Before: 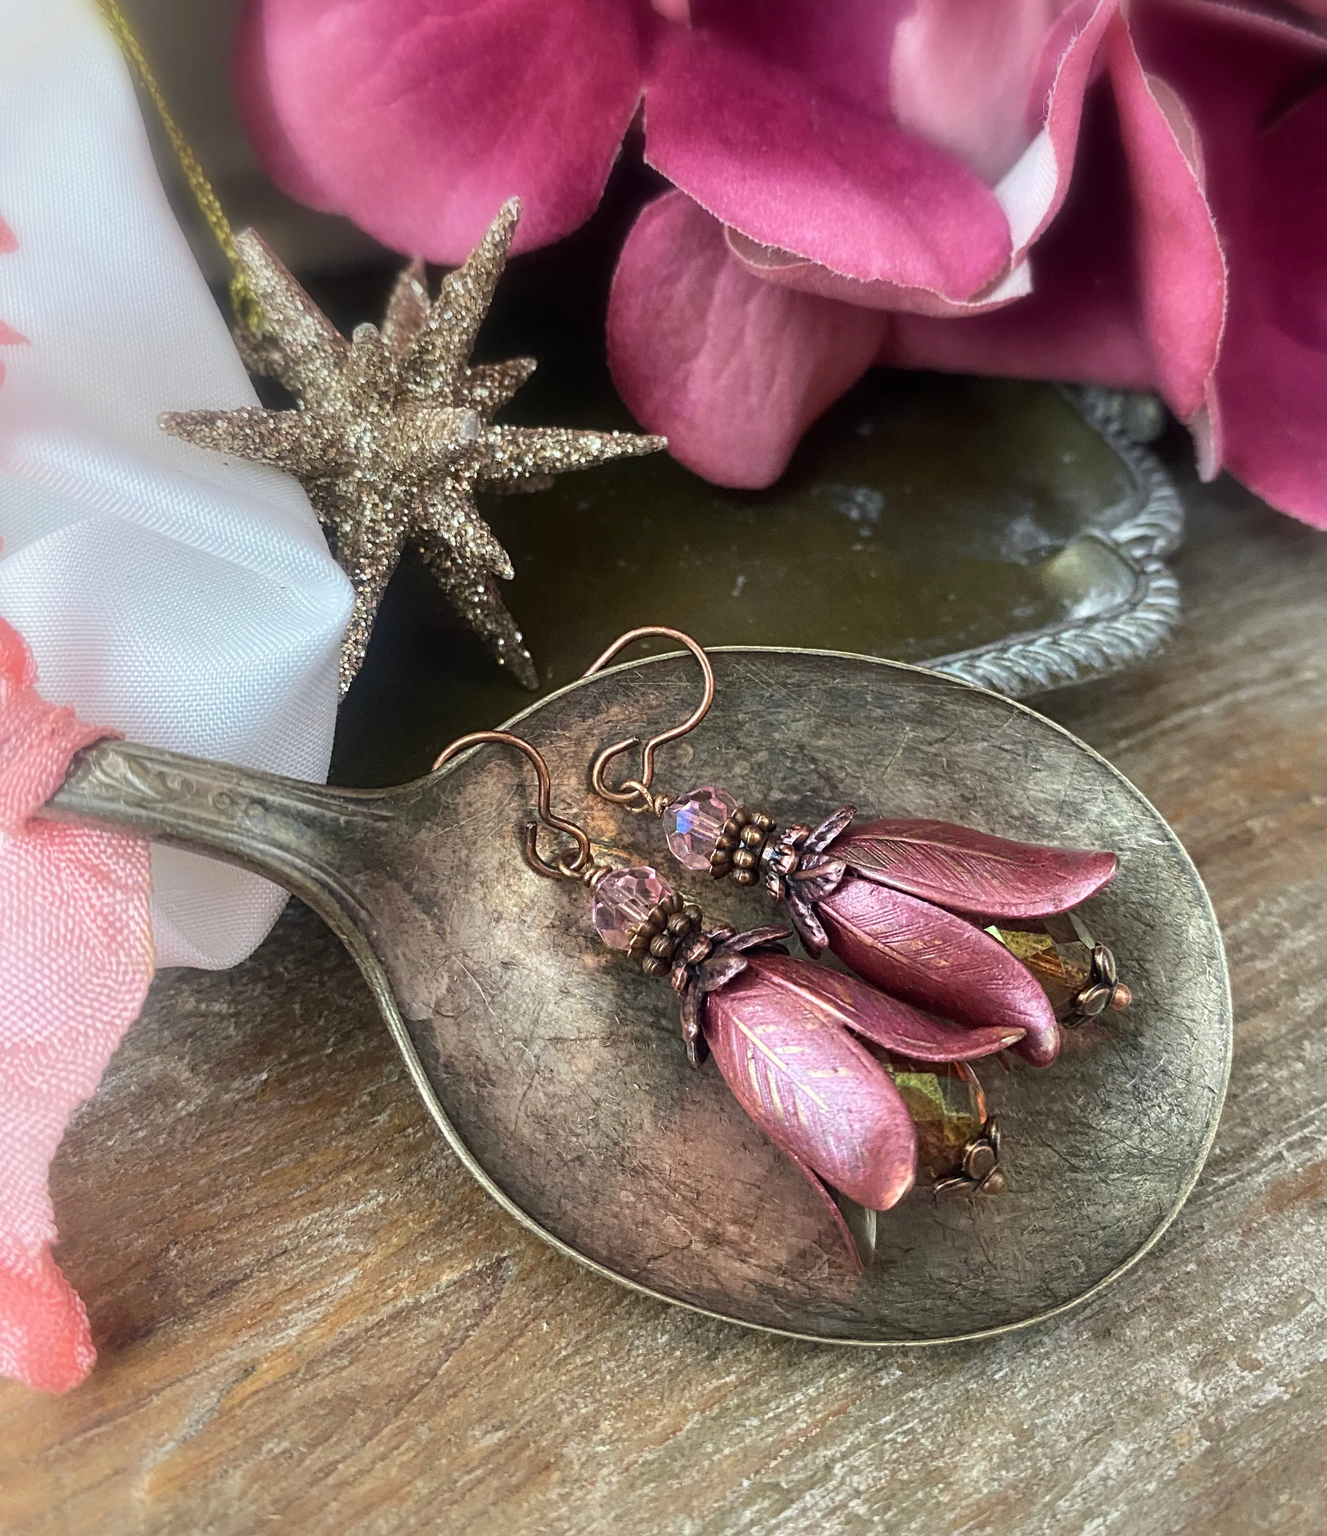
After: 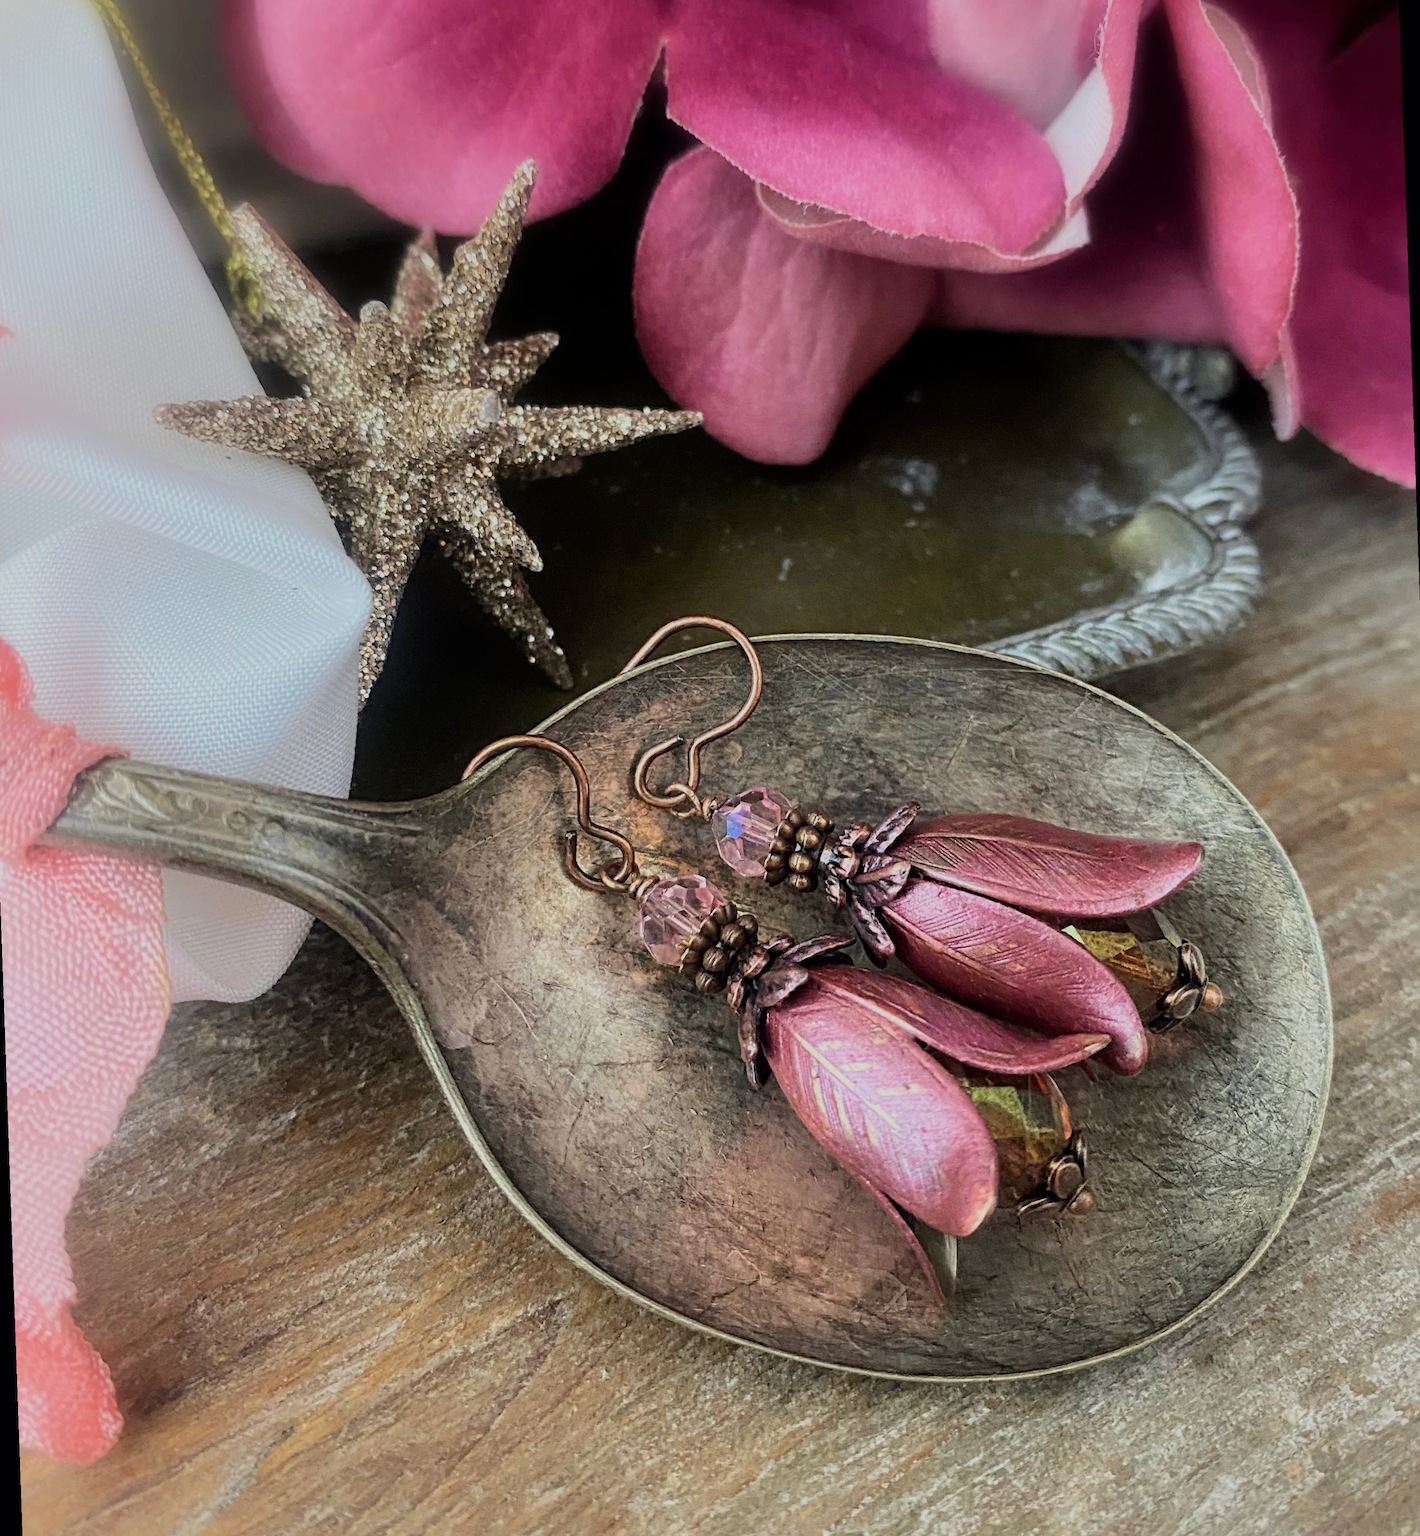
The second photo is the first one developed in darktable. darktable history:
filmic rgb: black relative exposure -7.65 EV, white relative exposure 4.56 EV, hardness 3.61, color science v6 (2022)
rotate and perspective: rotation -2°, crop left 0.022, crop right 0.978, crop top 0.049, crop bottom 0.951
